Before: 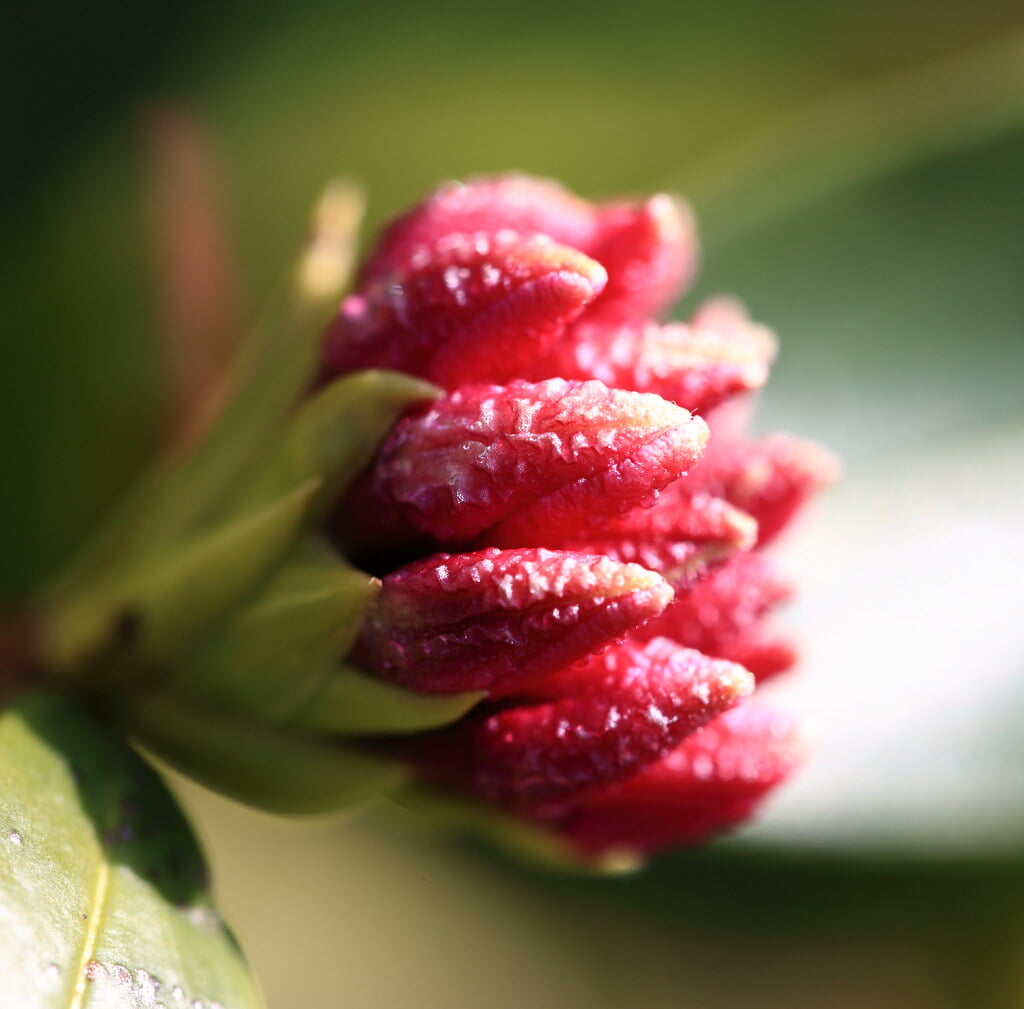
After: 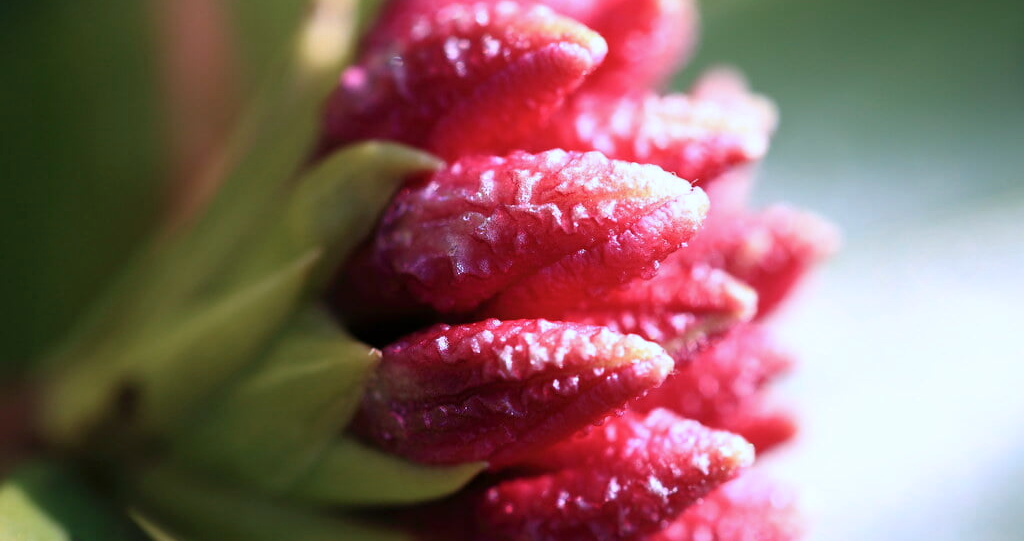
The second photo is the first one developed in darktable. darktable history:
crop and rotate: top 22.718%, bottom 23.625%
color calibration: illuminant as shot in camera, x 0.37, y 0.382, temperature 4317.49 K
